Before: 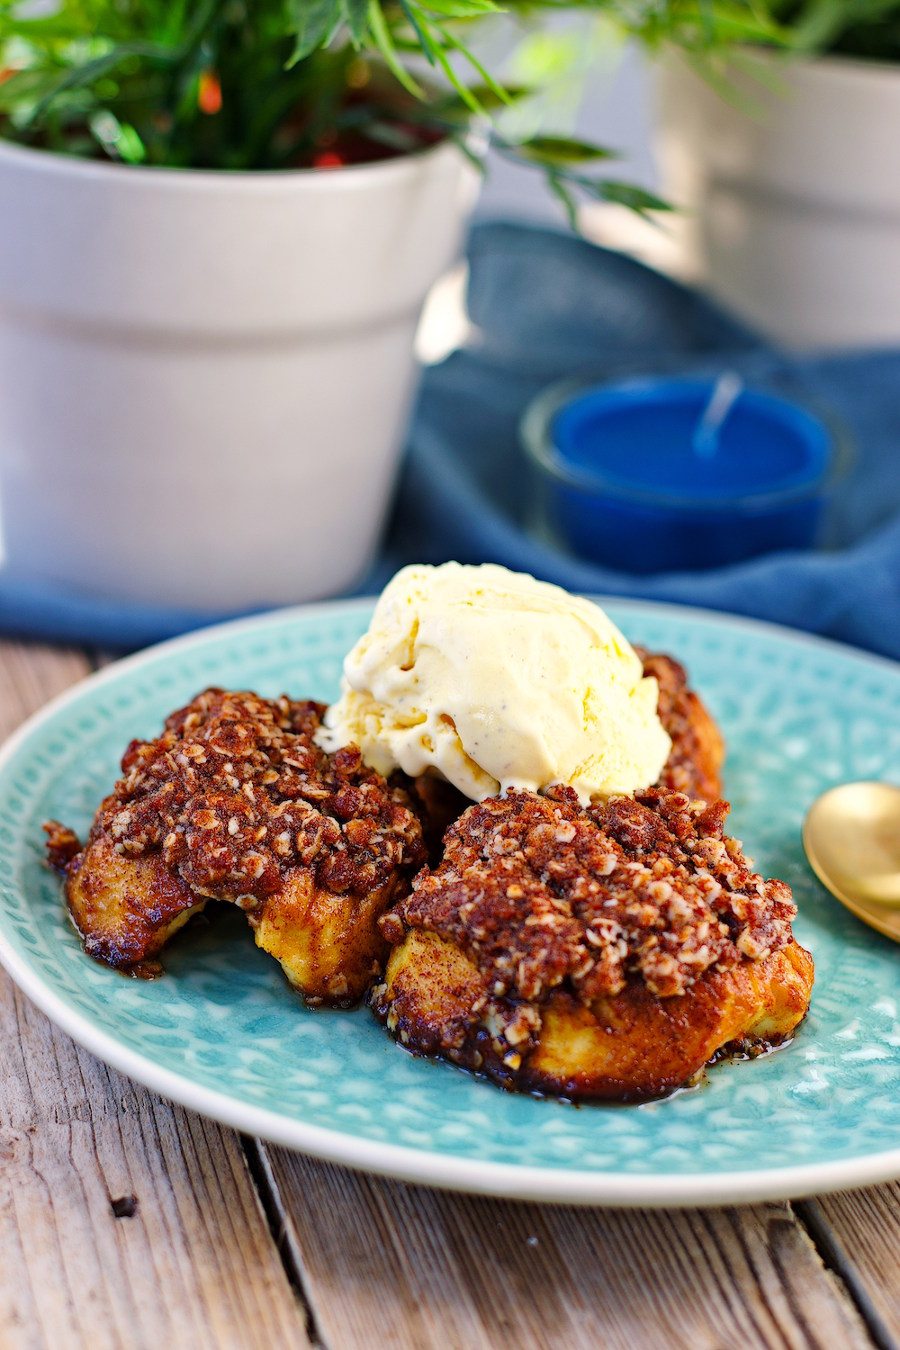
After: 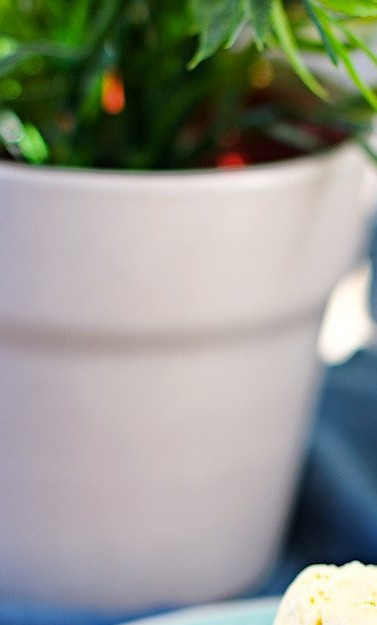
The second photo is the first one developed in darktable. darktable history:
sharpen: amount 0.2
crop and rotate: left 10.817%, top 0.062%, right 47.194%, bottom 53.626%
